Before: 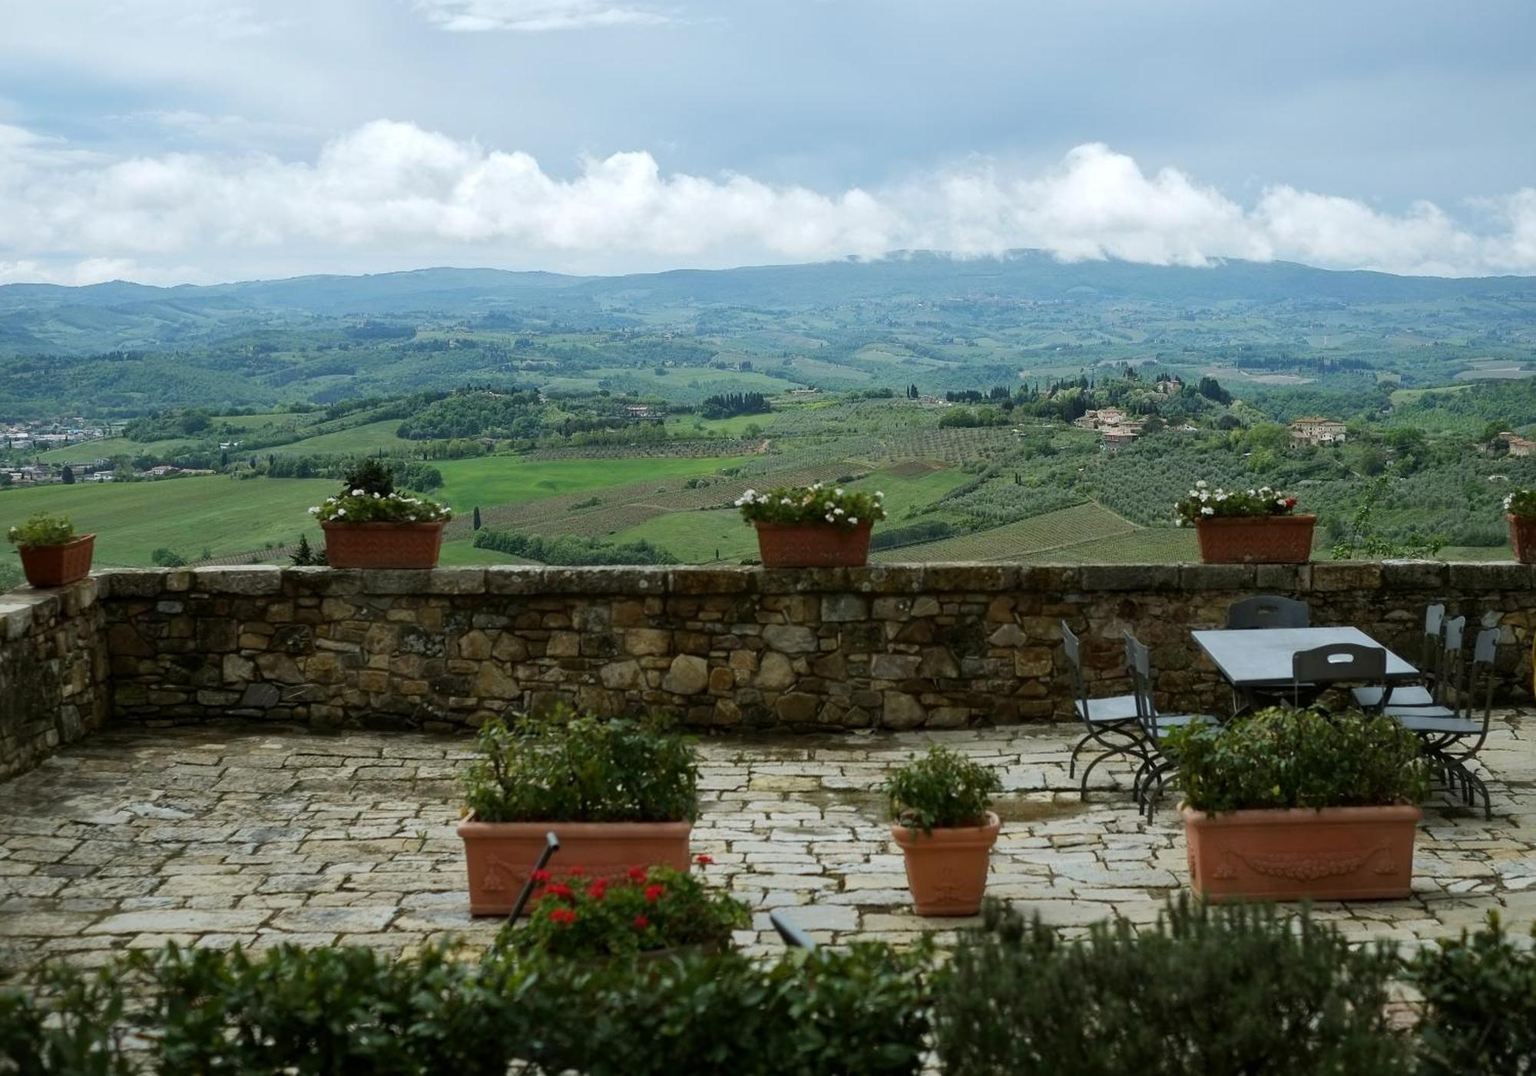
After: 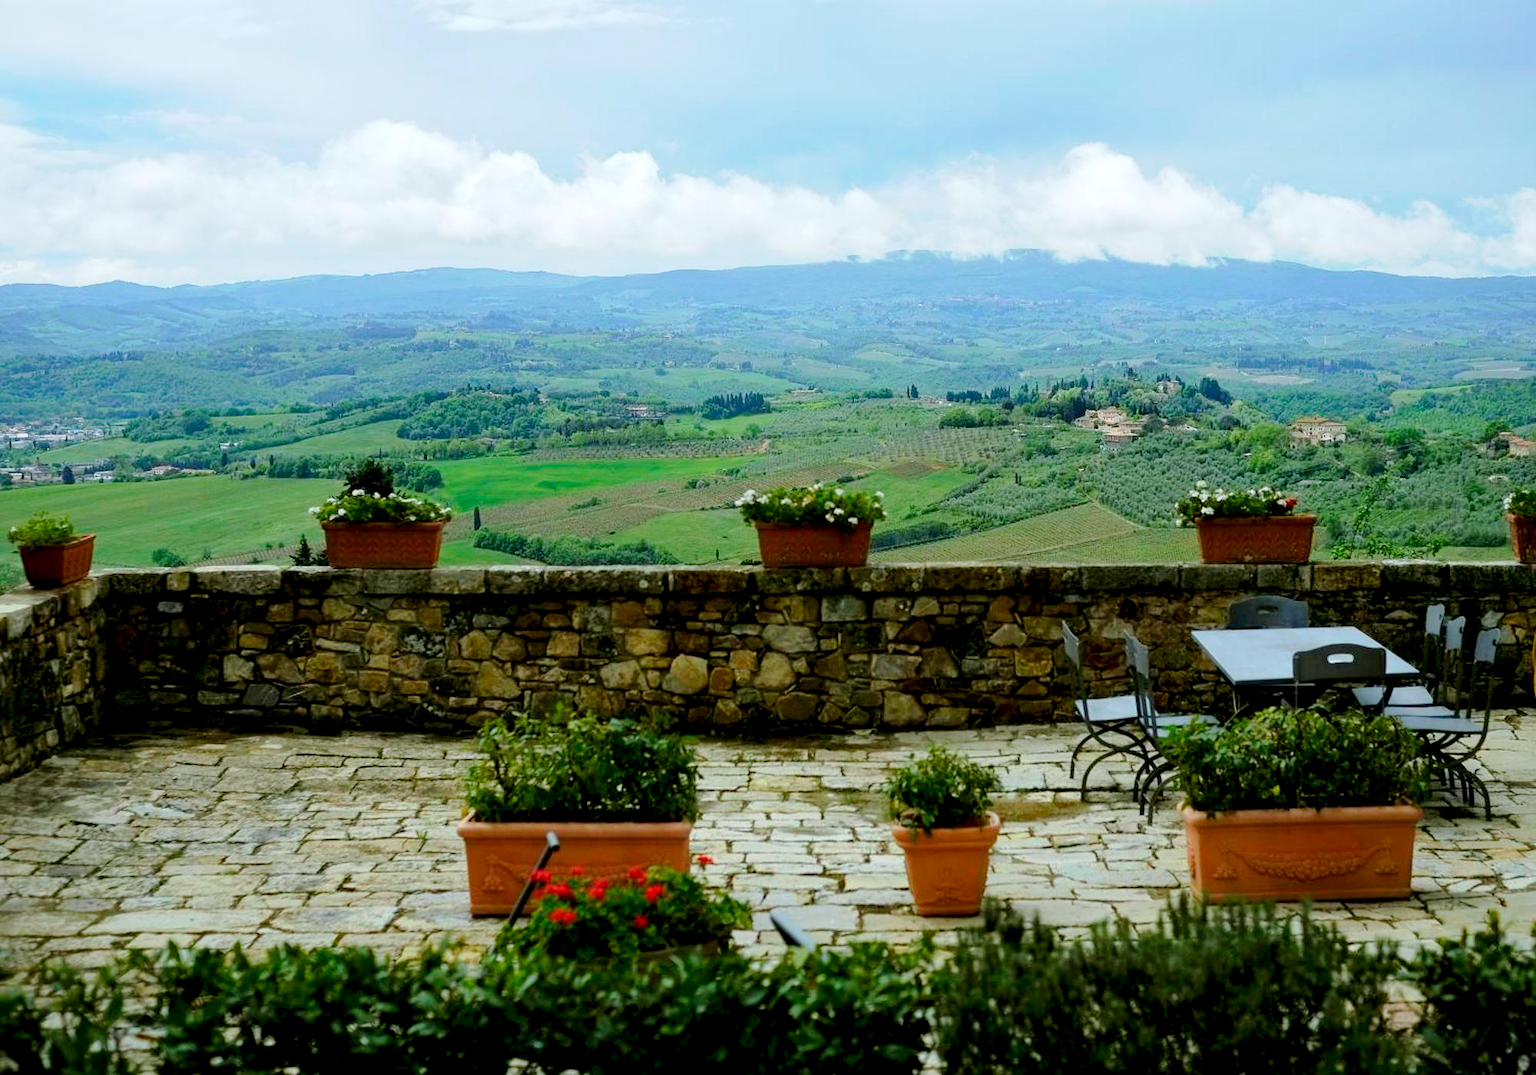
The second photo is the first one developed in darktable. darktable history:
tone curve: curves: ch0 [(0, 0) (0.003, 0.004) (0.011, 0.015) (0.025, 0.033) (0.044, 0.058) (0.069, 0.091) (0.1, 0.131) (0.136, 0.178) (0.177, 0.232) (0.224, 0.294) (0.277, 0.362) (0.335, 0.434) (0.399, 0.512) (0.468, 0.582) (0.543, 0.646) (0.623, 0.713) (0.709, 0.783) (0.801, 0.876) (0.898, 0.938) (1, 1)], preserve colors none
color look up table: target L [65.64, 47.12, 33.68, 100, 80.65, 75.32, 66.85, 58.37, 56.53, 42.89, 41.3, 27.21, 70.94, 58.8, 50.04, 50.72, 35.27, 25.1, 23.71, 6.125, 63.73, 48.54, 42.16, 26.97, 0 ×25], target a [-30.43, -51.52, -16.52, -0.001, 0.223, 7.253, 26.92, 26.9, 50.37, -0.429, 65.92, 19.58, -0.142, -0.288, 15.41, 65.25, 18.73, 36.78, 33.49, -0.037, -41.12, -23.02, -0.212, -1.065, 0 ×25], target b [69.56, 43.7, 33.73, 0.013, 1.064, 84.37, 76.83, 23.14, 67.81, 0.136, 40.05, 25.82, -1.186, -1.475, -37.14, -25.05, -68.36, -29.21, -81.97, -0.204, -3.574, -39.86, -37.37, -0.69, 0 ×25], num patches 24
